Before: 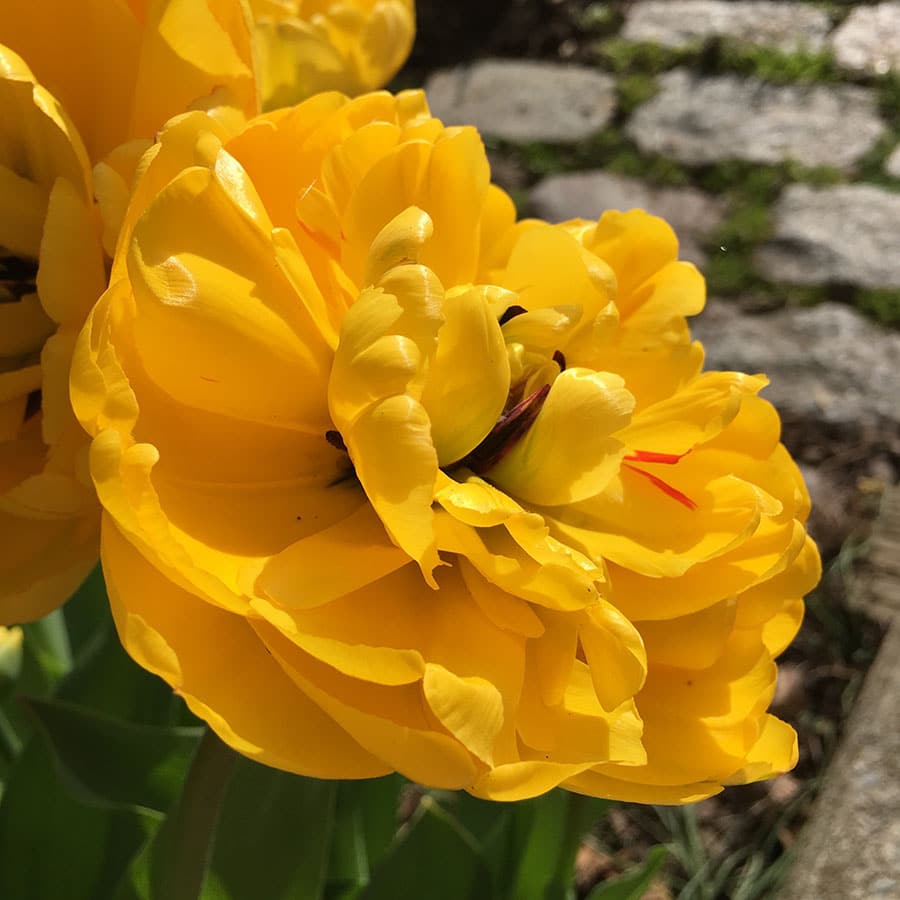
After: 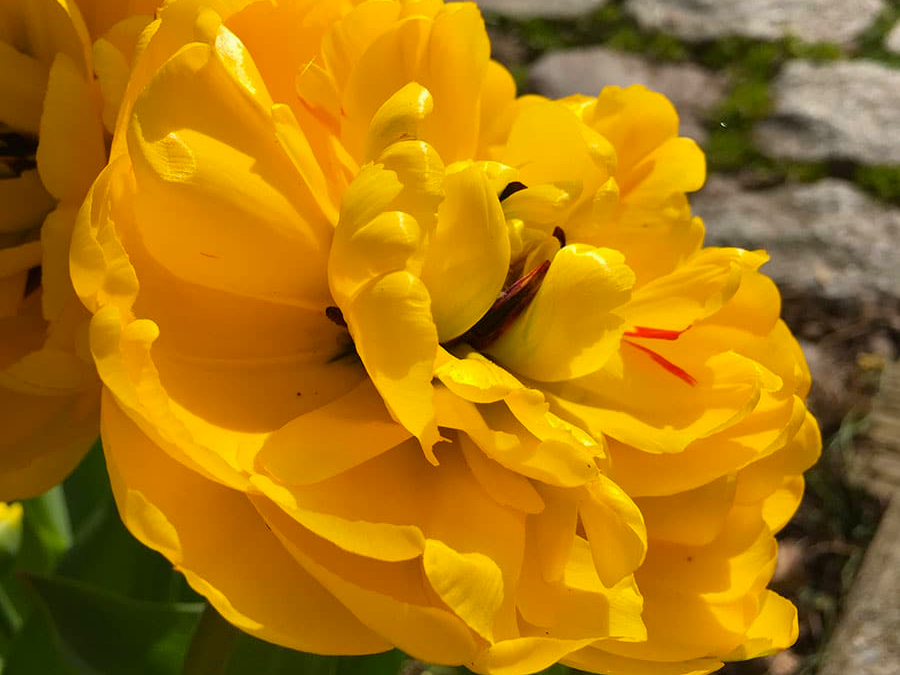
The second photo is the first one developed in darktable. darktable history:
color zones: curves: ch0 [(0, 0.497) (0.143, 0.5) (0.286, 0.5) (0.429, 0.483) (0.571, 0.116) (0.714, -0.006) (0.857, 0.28) (1, 0.497)]
crop: top 13.819%, bottom 11.169%
color balance rgb: perceptual saturation grading › global saturation 30%
